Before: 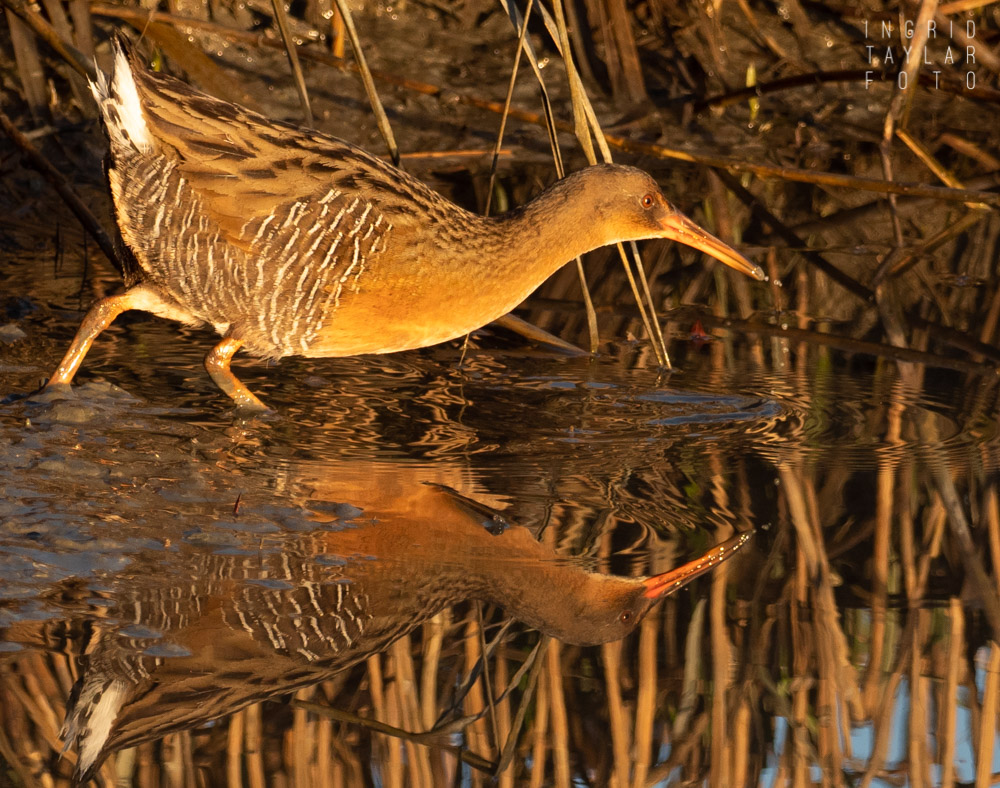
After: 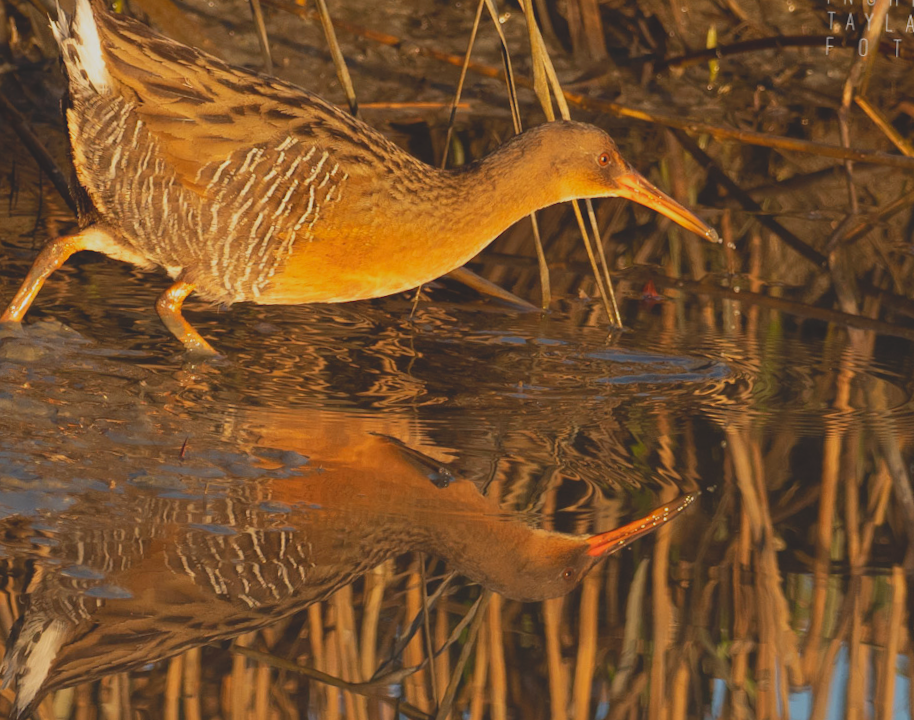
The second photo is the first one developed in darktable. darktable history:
crop and rotate: angle -1.96°, left 3.097%, top 4.154%, right 1.586%, bottom 0.529%
contrast brightness saturation: contrast -0.28
